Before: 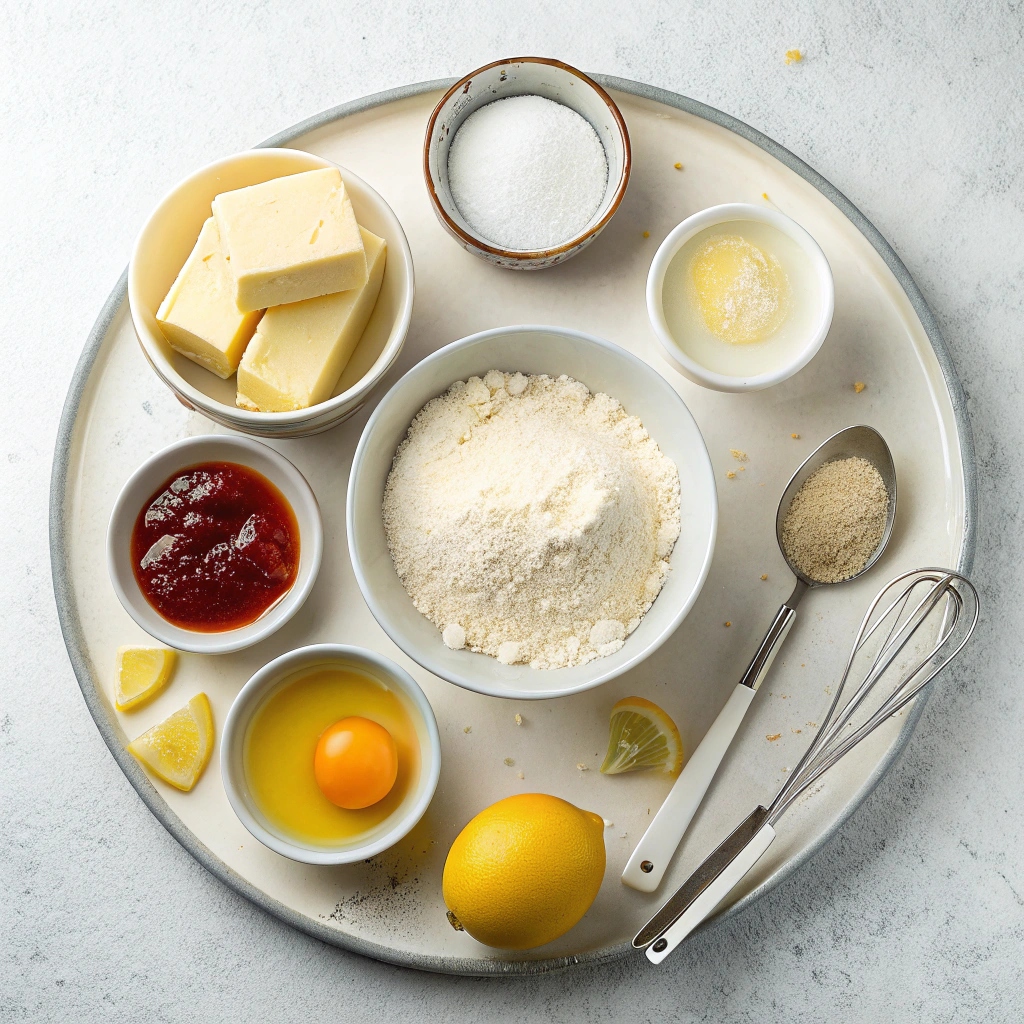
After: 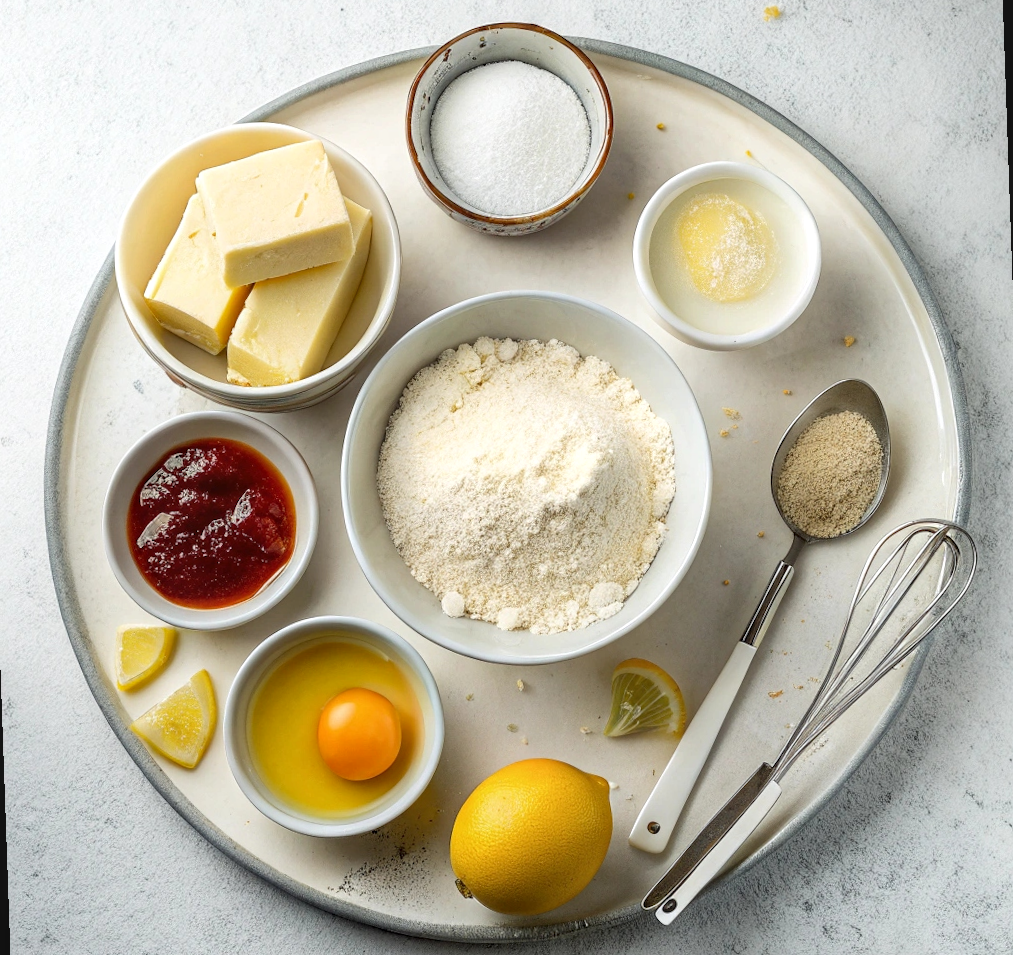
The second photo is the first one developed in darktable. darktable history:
rotate and perspective: rotation -2°, crop left 0.022, crop right 0.978, crop top 0.049, crop bottom 0.951
local contrast: on, module defaults
